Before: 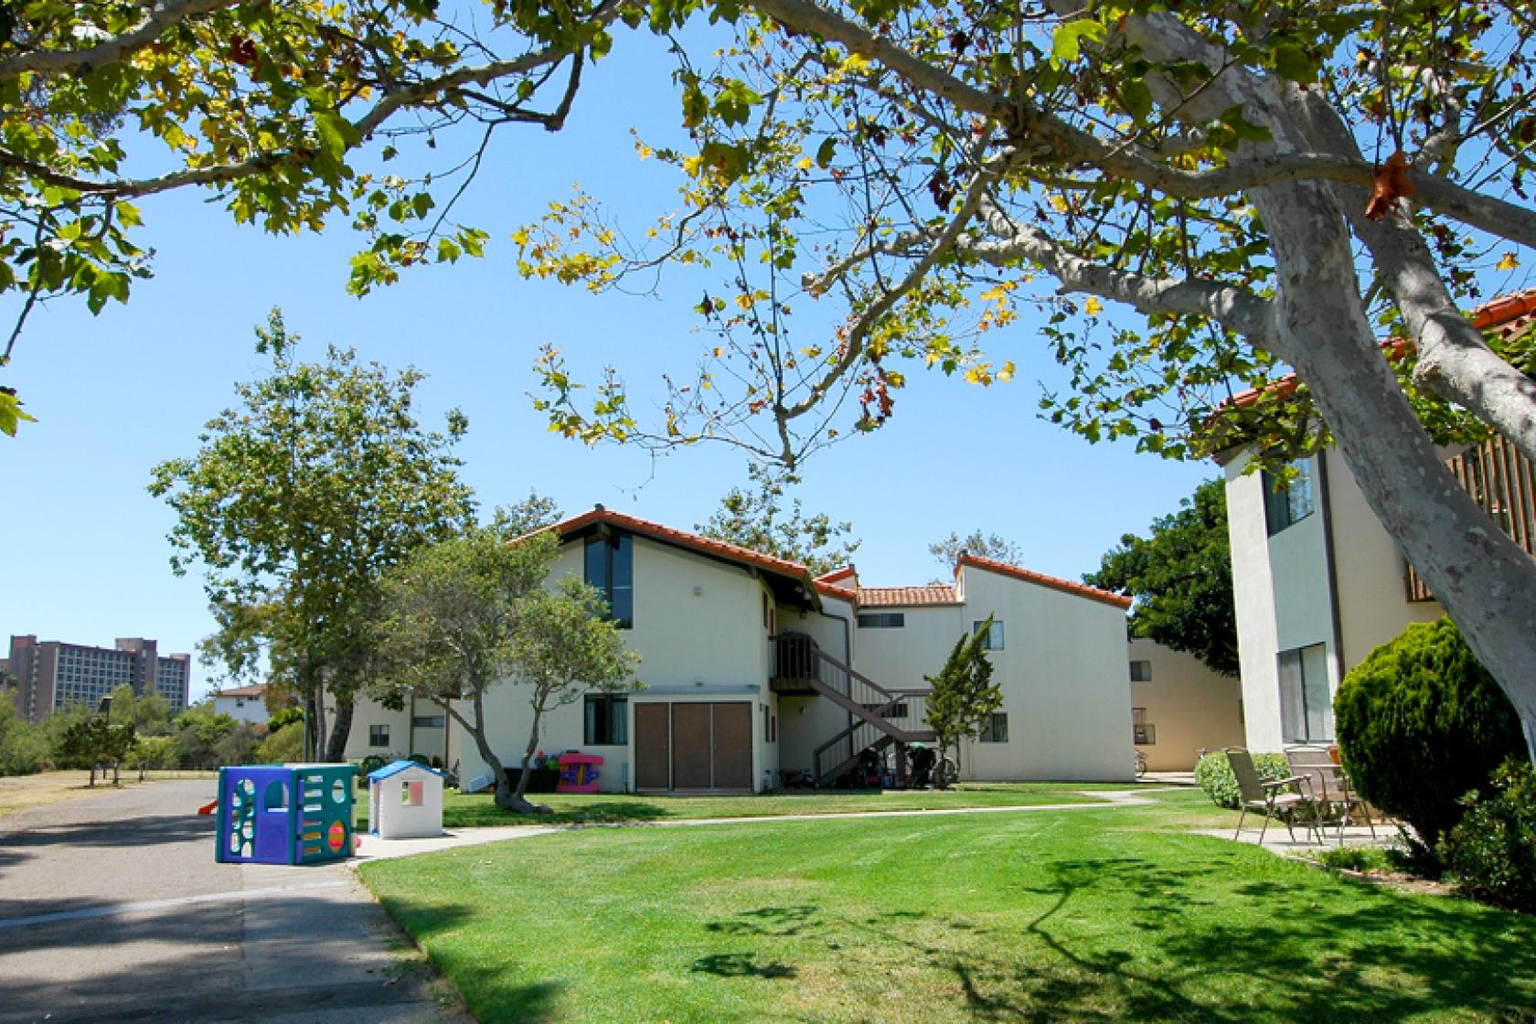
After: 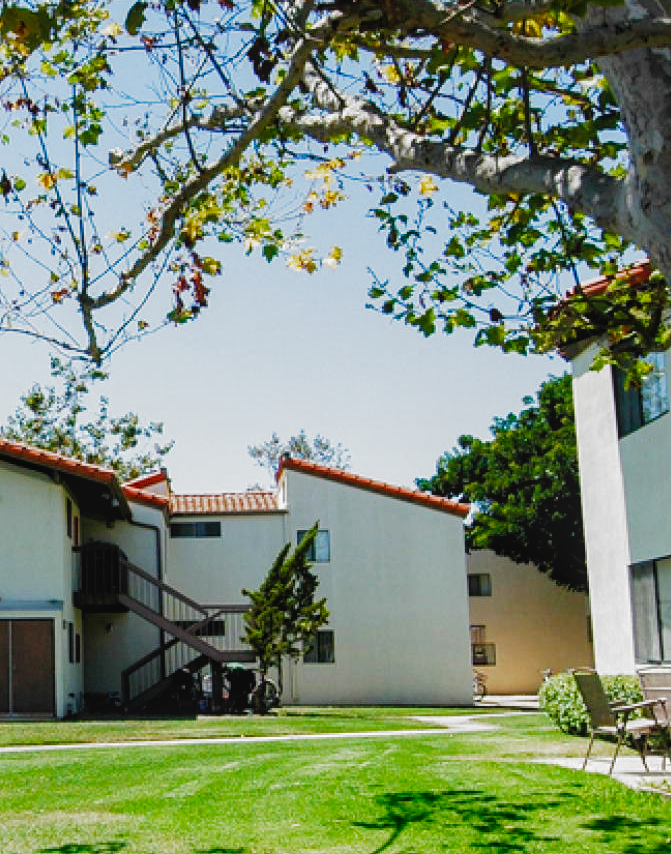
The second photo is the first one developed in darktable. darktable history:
crop: left 45.721%, top 13.393%, right 14.118%, bottom 10.01%
filmic rgb: black relative exposure -6.43 EV, white relative exposure 2.43 EV, threshold 3 EV, hardness 5.27, latitude 0.1%, contrast 1.425, highlights saturation mix 2%, preserve chrominance no, color science v5 (2021), contrast in shadows safe, contrast in highlights safe, enable highlight reconstruction true
shadows and highlights: shadows 25, highlights -25
local contrast: detail 110%
